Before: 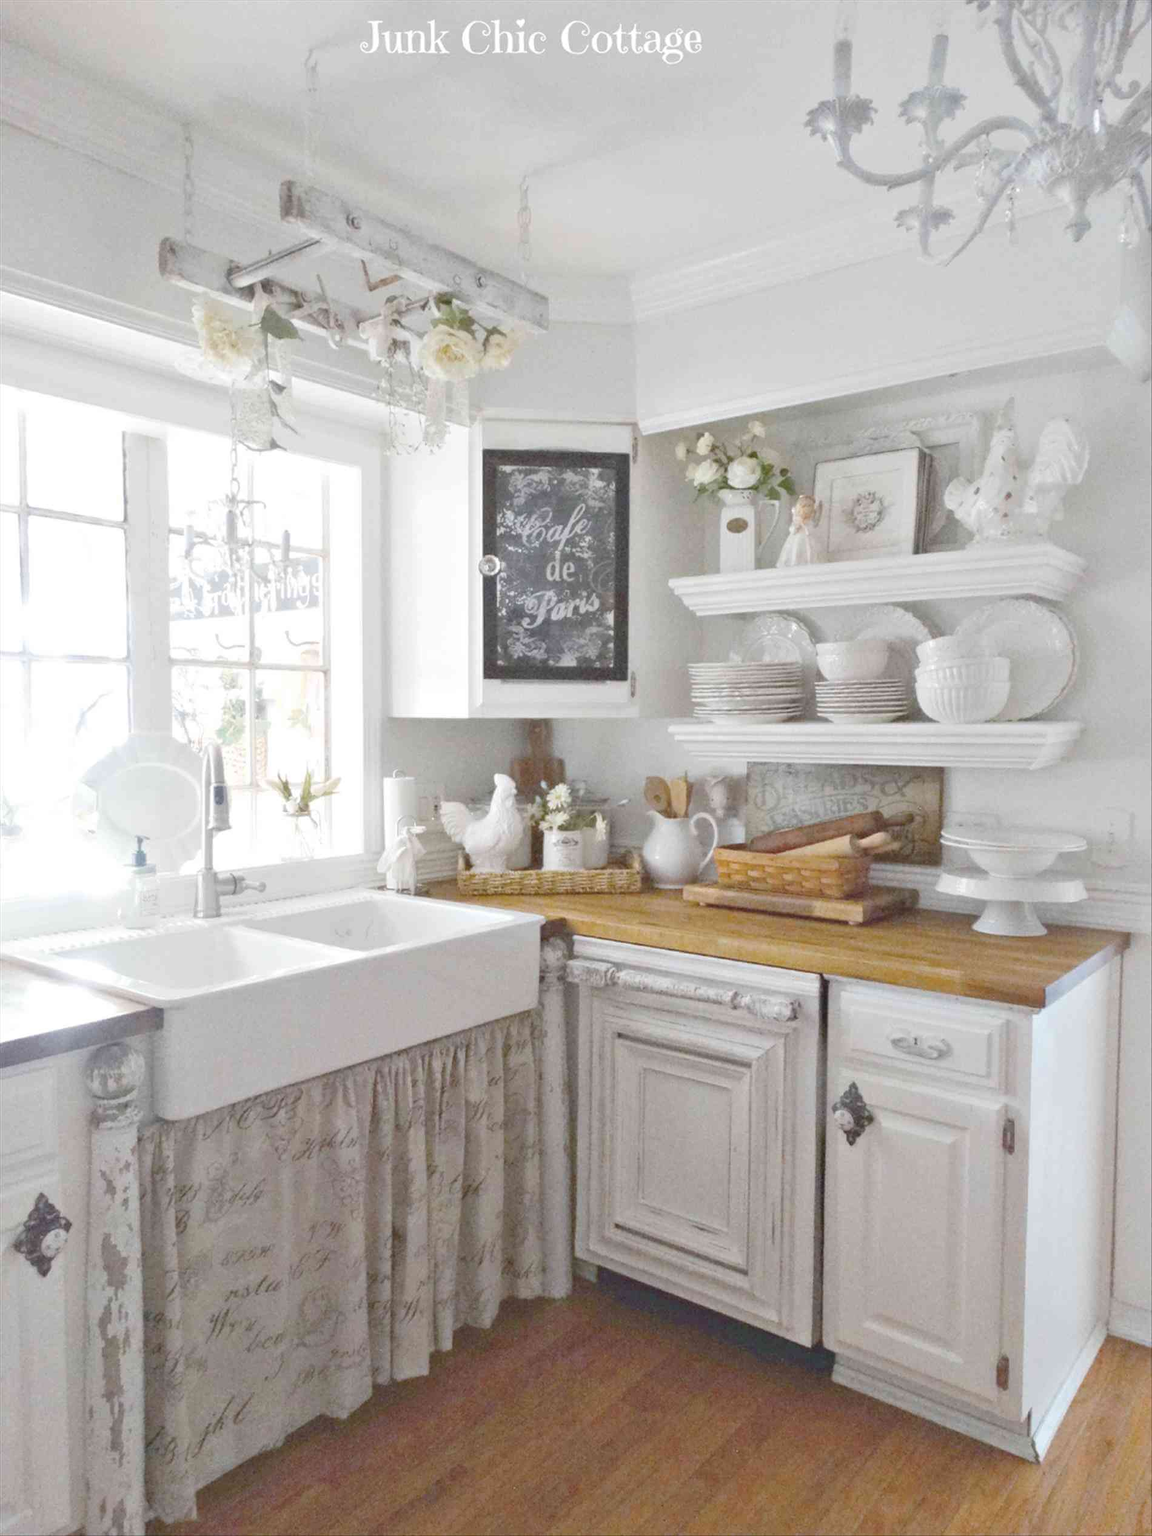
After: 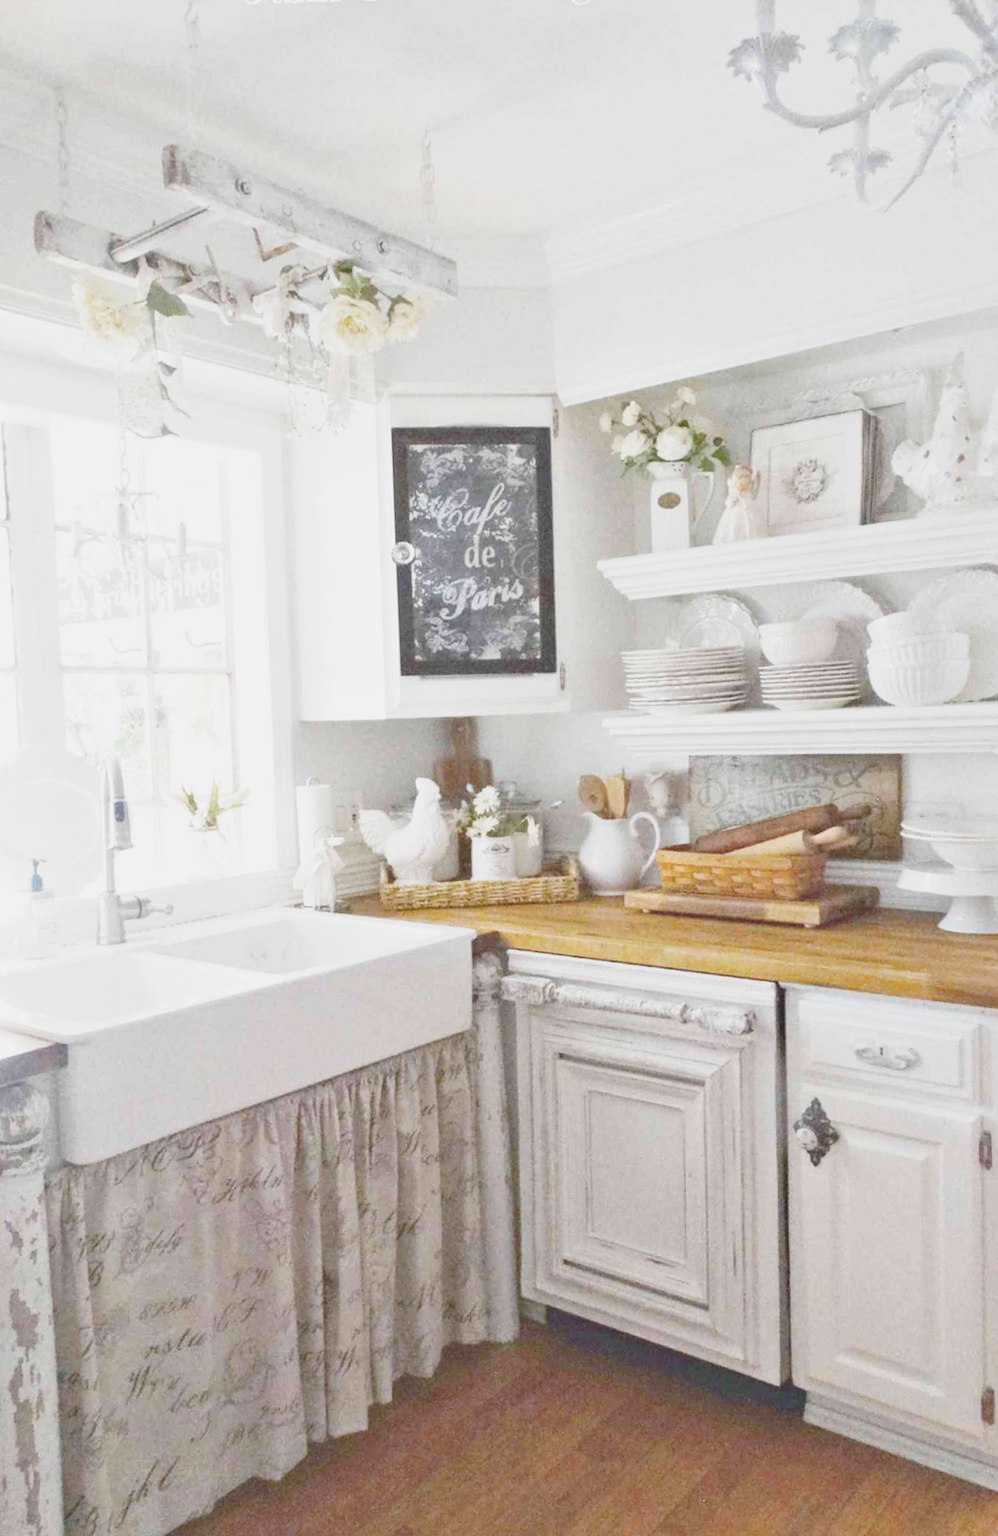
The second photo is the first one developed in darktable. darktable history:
rotate and perspective: rotation -2°, crop left 0.022, crop right 0.978, crop top 0.049, crop bottom 0.951
crop and rotate: left 9.597%, right 10.195%
base curve: curves: ch0 [(0, 0) (0.088, 0.125) (0.176, 0.251) (0.354, 0.501) (0.613, 0.749) (1, 0.877)], preserve colors none
